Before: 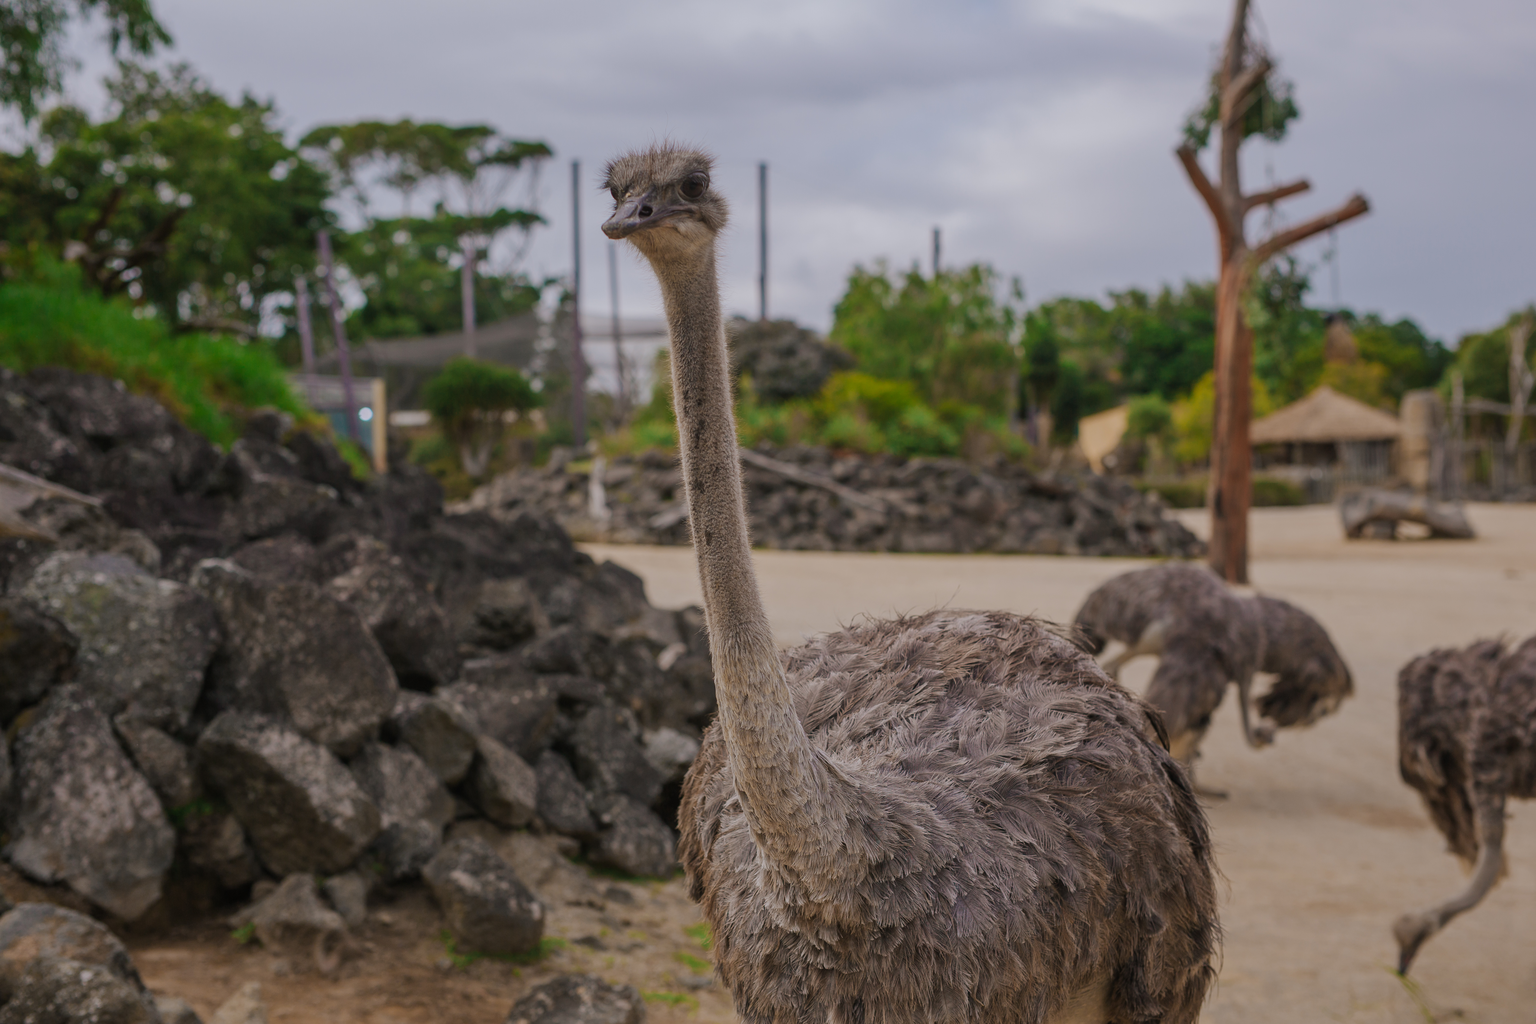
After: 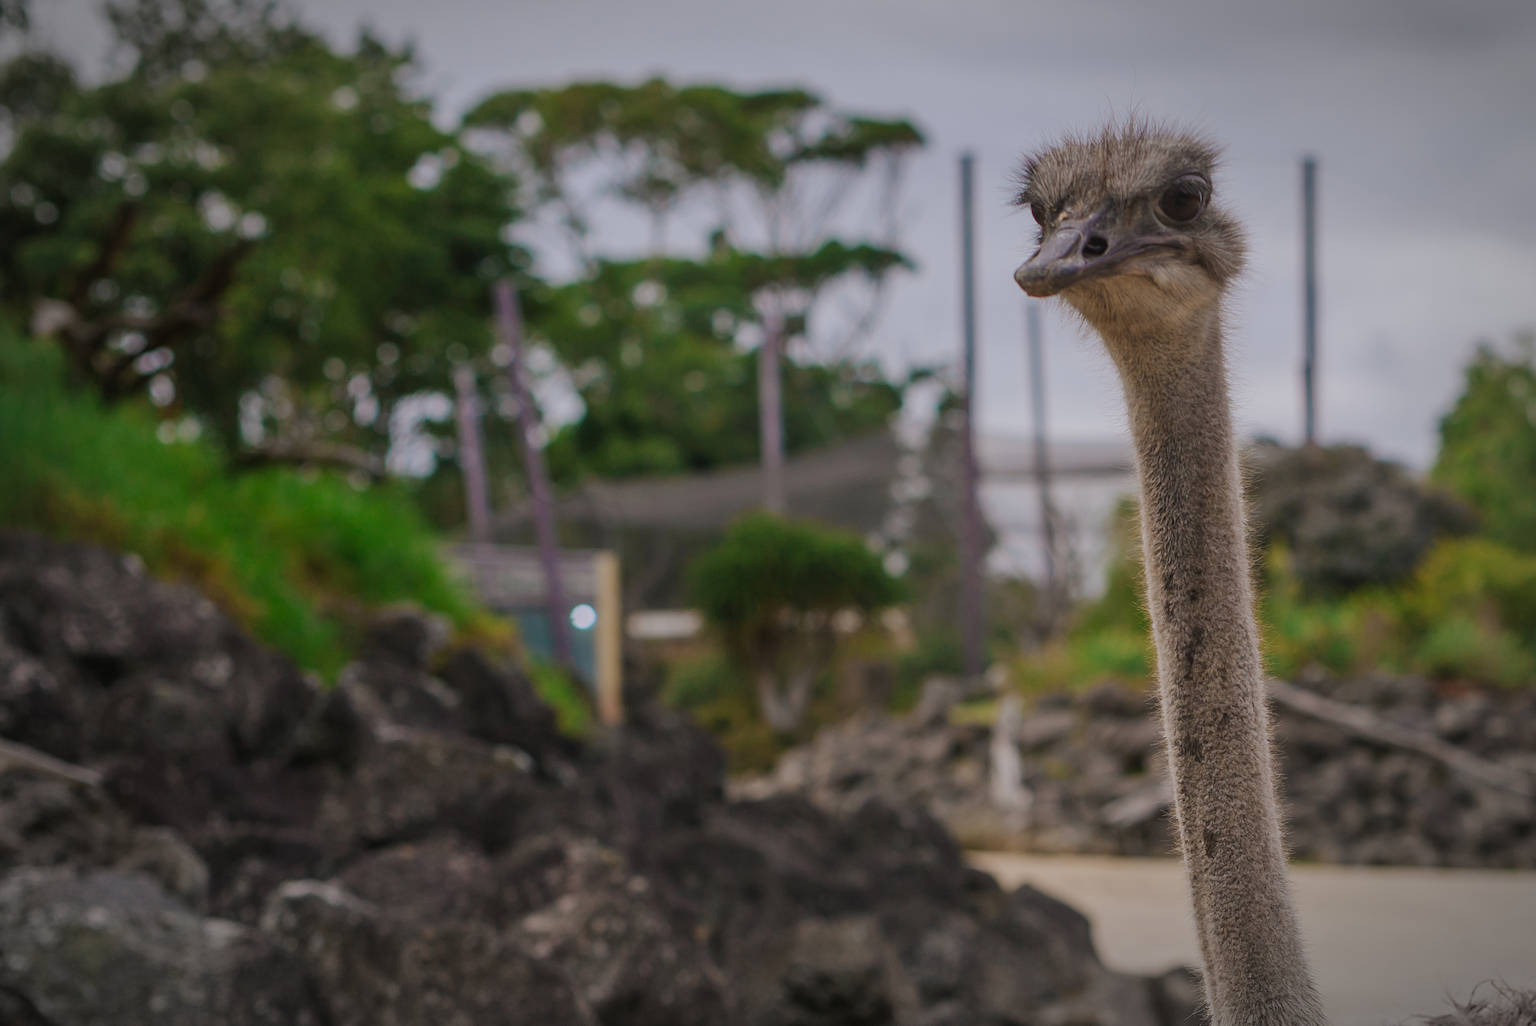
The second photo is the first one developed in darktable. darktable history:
crop and rotate: left 3.047%, top 7.509%, right 42.236%, bottom 37.598%
vignetting: automatic ratio true
